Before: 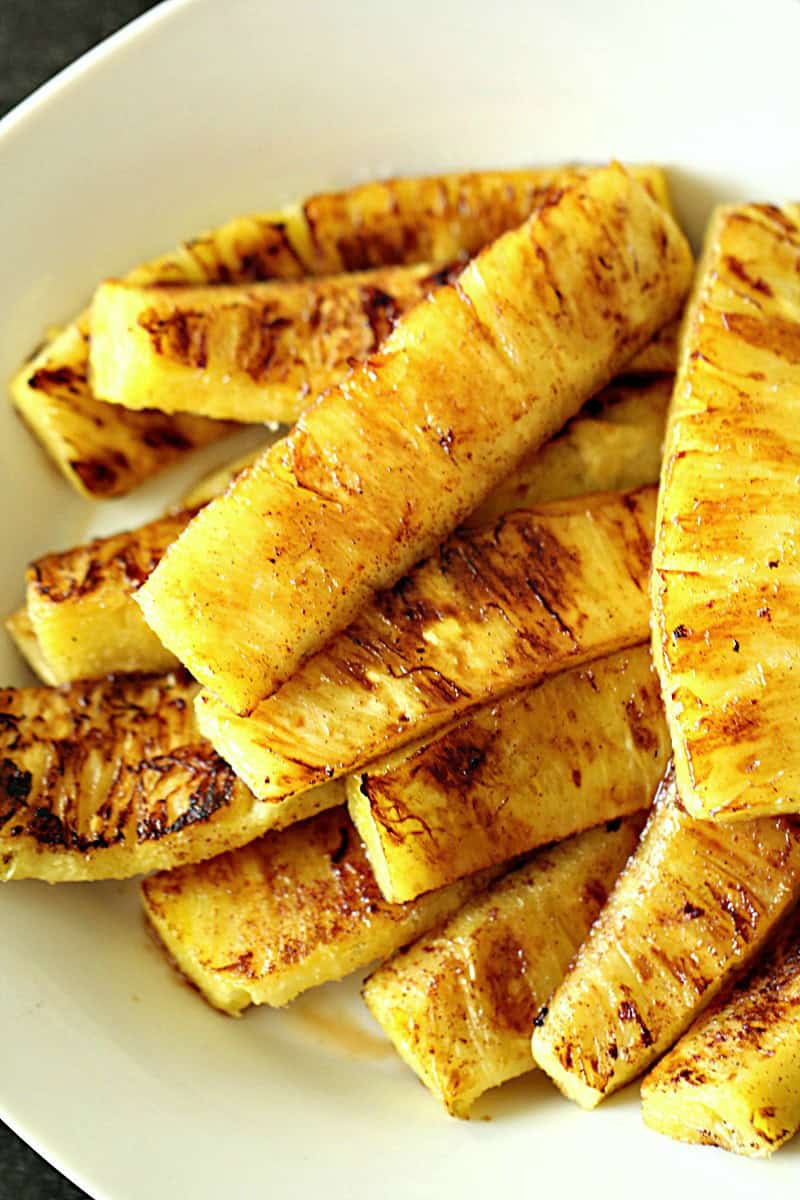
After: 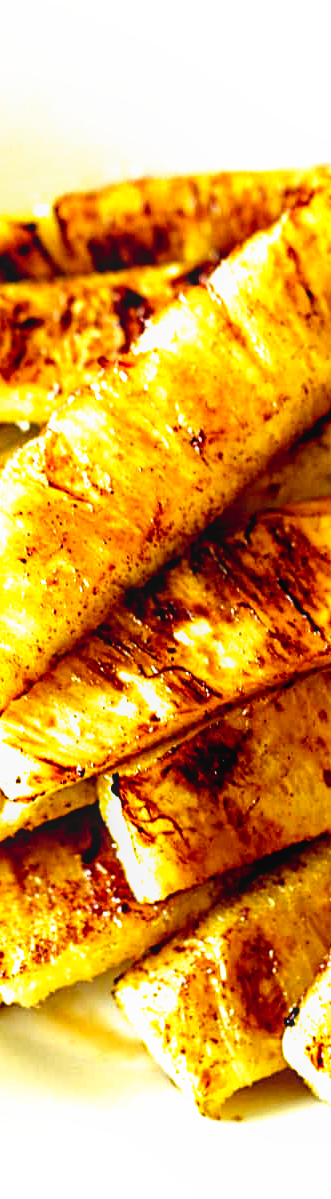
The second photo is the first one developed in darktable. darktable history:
local contrast: detail 109%
filmic rgb: black relative exposure -8.27 EV, white relative exposure 2.22 EV, hardness 7.1, latitude 86.02%, contrast 1.702, highlights saturation mix -3.93%, shadows ↔ highlights balance -2.46%, preserve chrominance no, color science v5 (2021), contrast in shadows safe, contrast in highlights safe
crop: left 31.18%, right 27.334%
